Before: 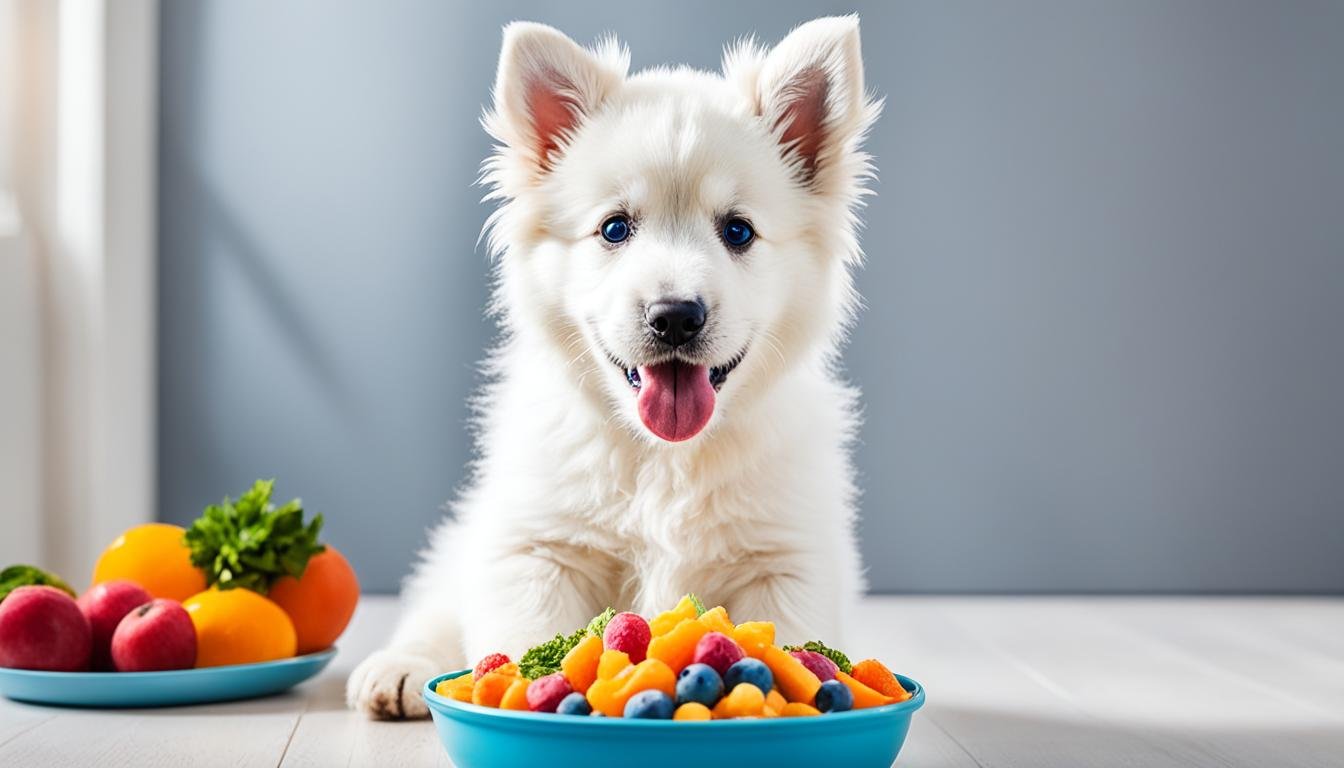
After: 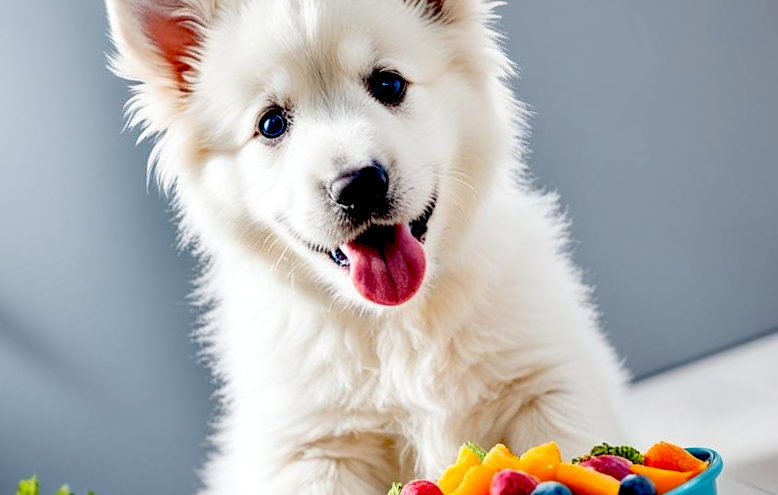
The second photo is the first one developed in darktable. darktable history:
exposure: black level correction 0.047, exposure 0.013 EV, compensate highlight preservation false
crop and rotate: angle 19.76°, left 6.988%, right 4.227%, bottom 1.068%
